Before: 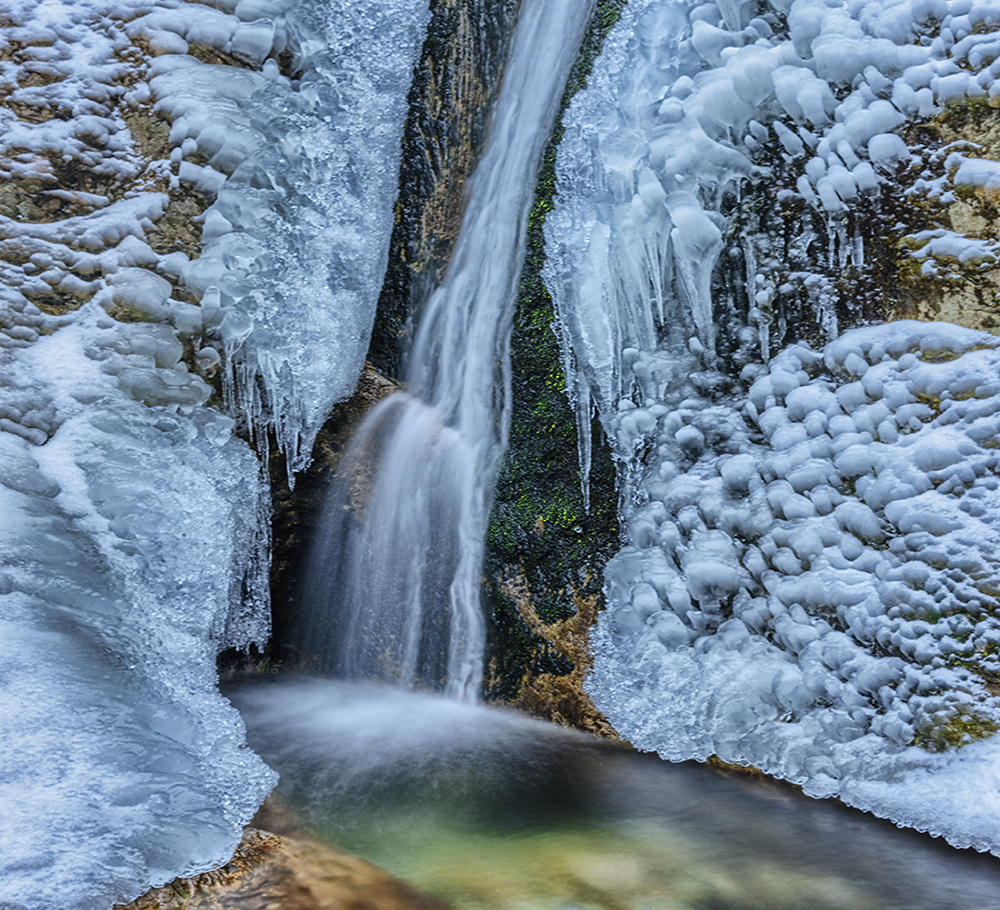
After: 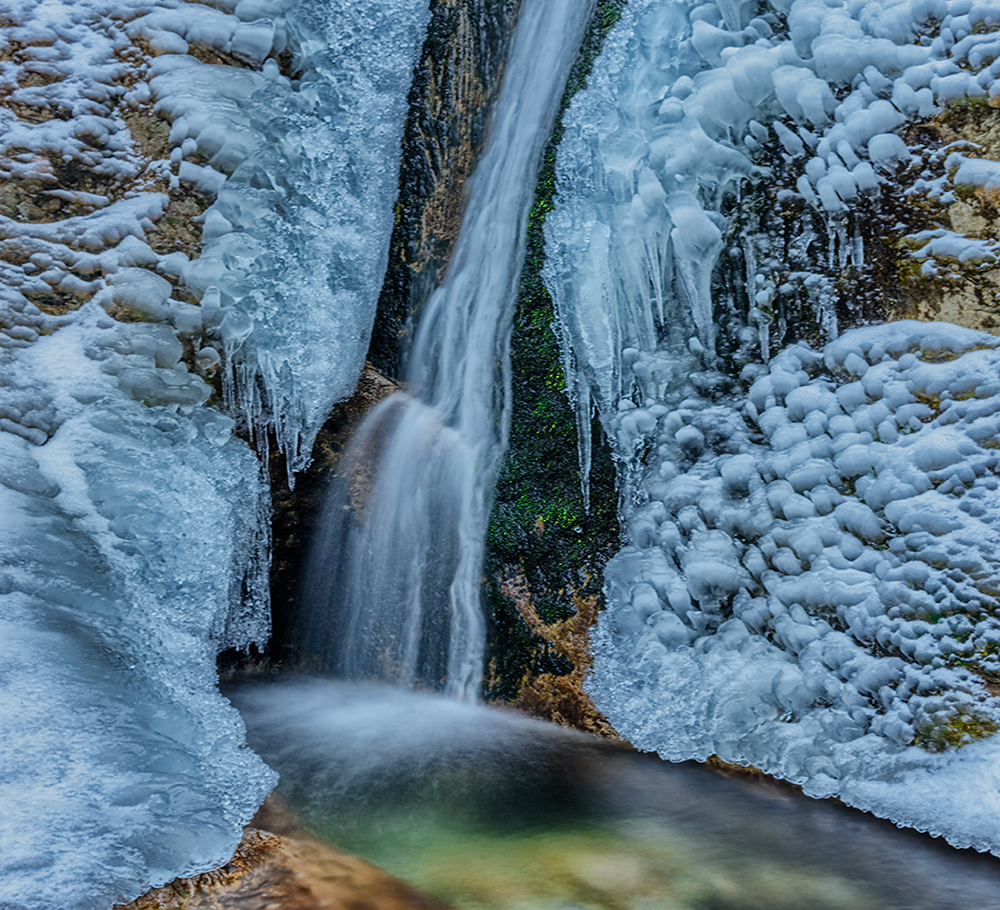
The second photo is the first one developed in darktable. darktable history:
exposure: exposure -0.319 EV, compensate highlight preservation false
